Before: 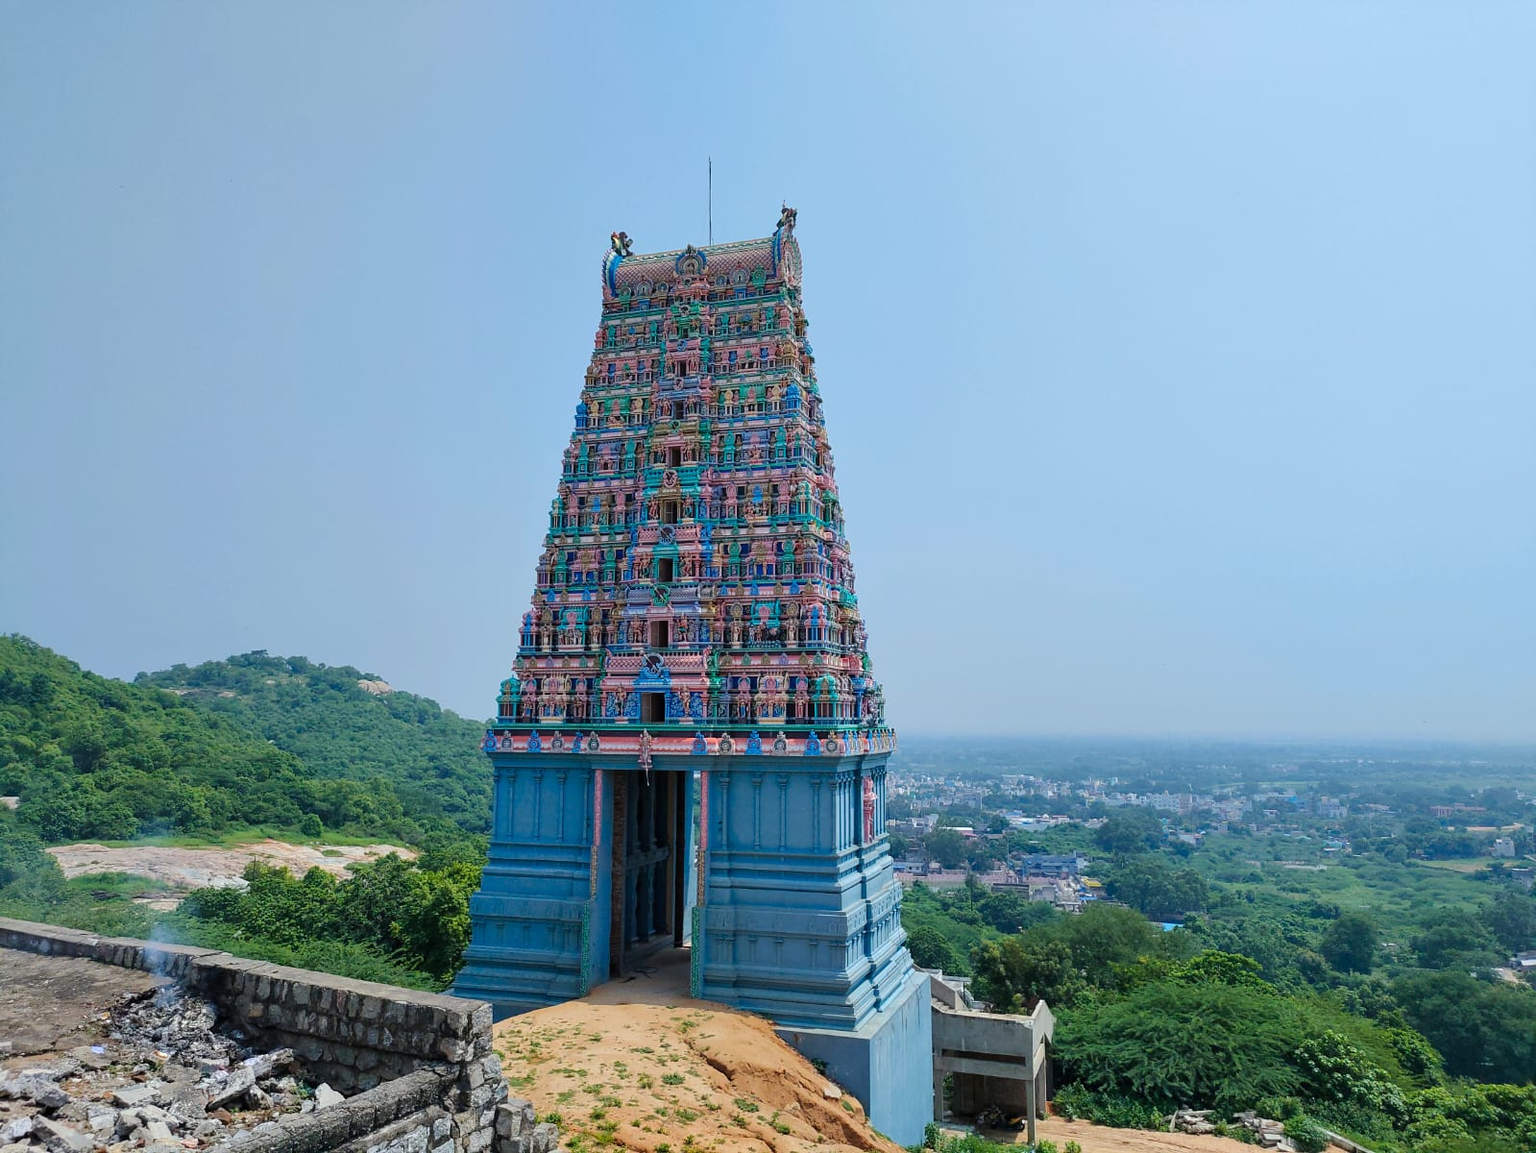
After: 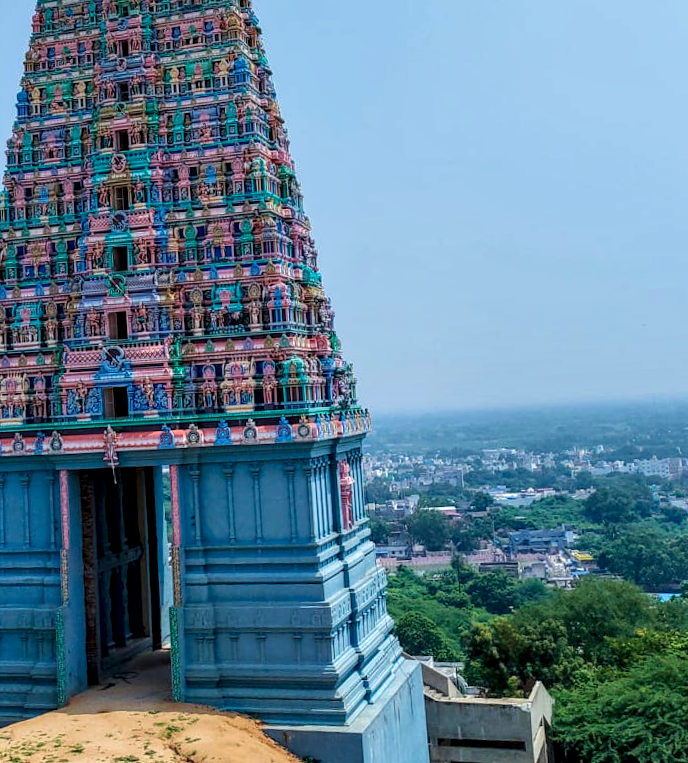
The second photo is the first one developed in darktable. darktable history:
local contrast: highlights 20%, detail 150%
rotate and perspective: rotation -3.52°, crop left 0.036, crop right 0.964, crop top 0.081, crop bottom 0.919
crop: left 35.432%, top 26.233%, right 20.145%, bottom 3.432%
velvia: on, module defaults
